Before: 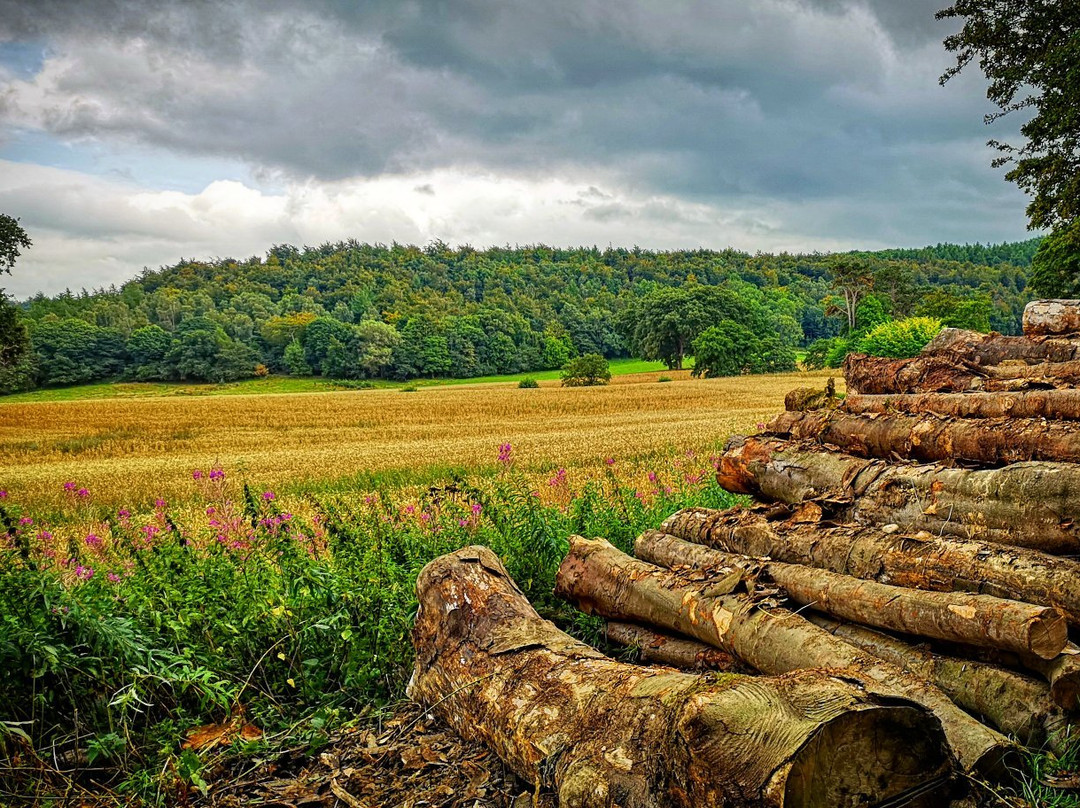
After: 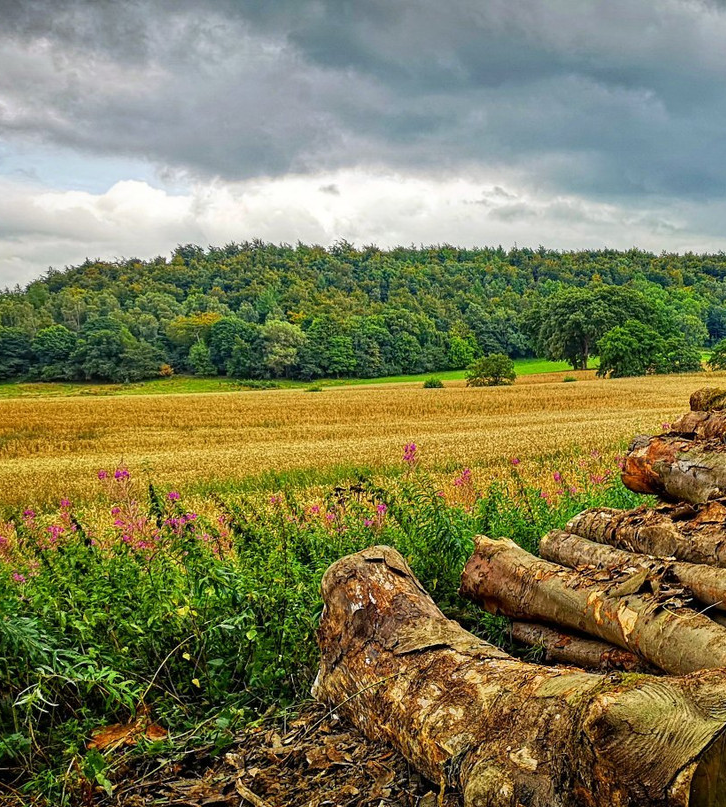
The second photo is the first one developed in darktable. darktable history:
crop and rotate: left 8.817%, right 23.951%
